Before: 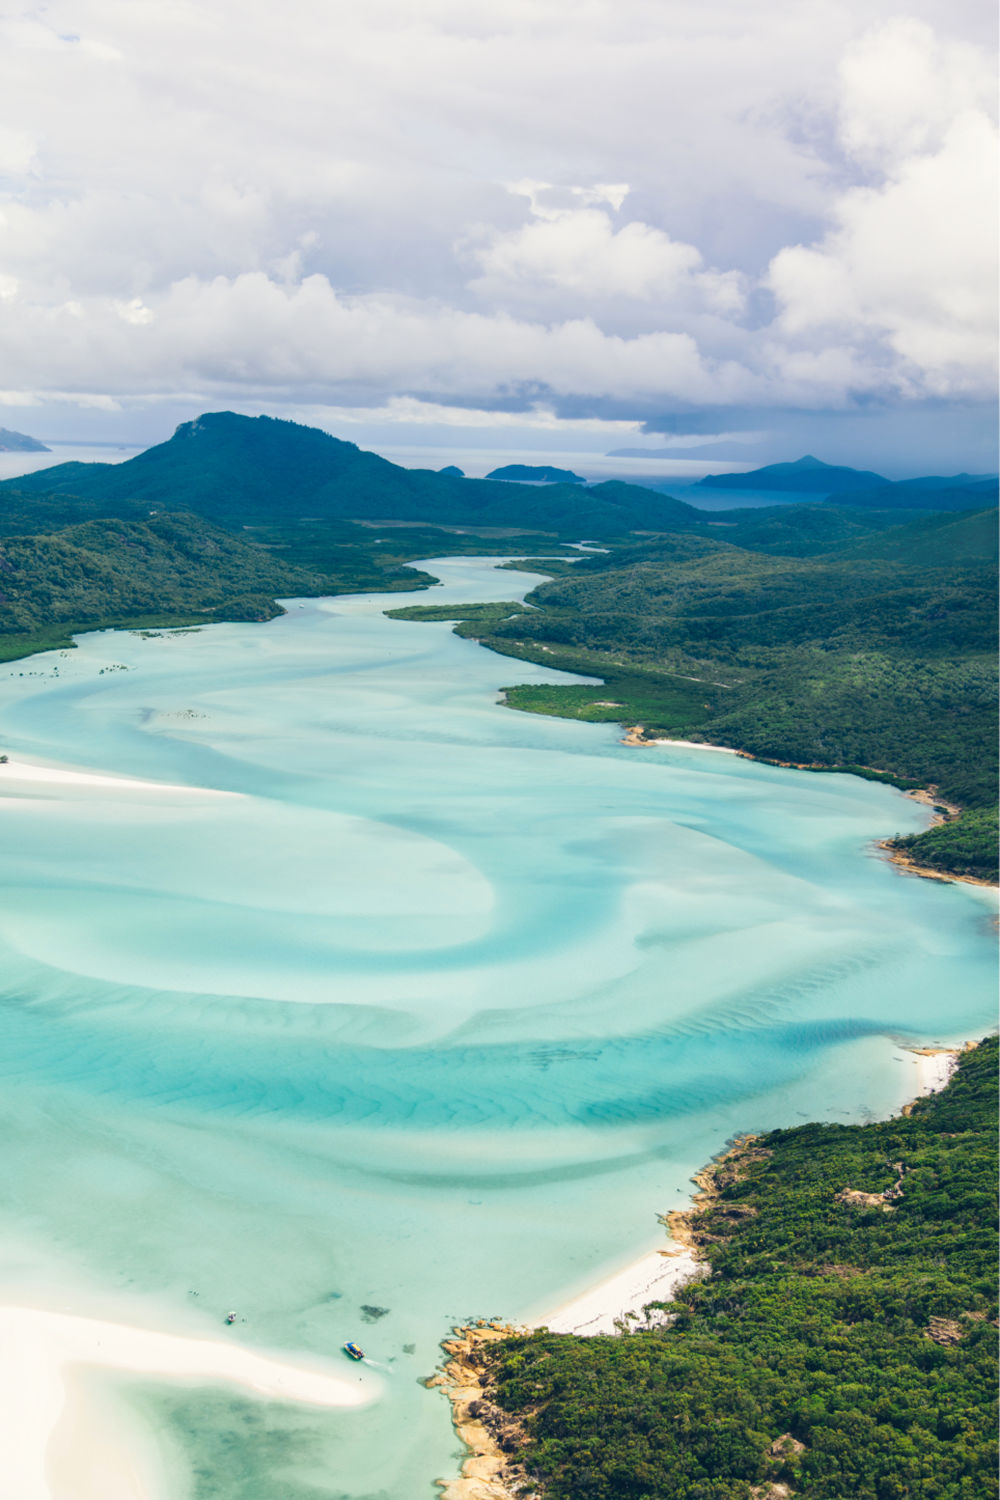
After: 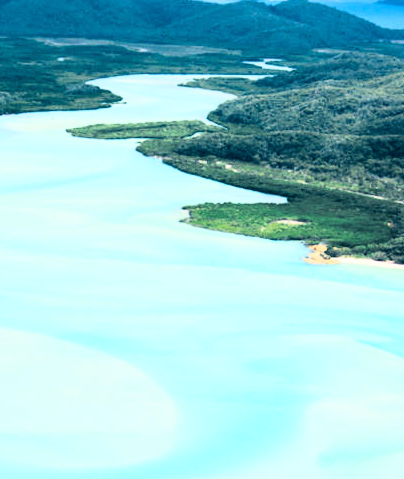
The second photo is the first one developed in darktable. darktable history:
crop: left 31.751%, top 32.172%, right 27.8%, bottom 35.83%
rgb curve: curves: ch0 [(0, 0) (0.21, 0.15) (0.24, 0.21) (0.5, 0.75) (0.75, 0.96) (0.89, 0.99) (1, 1)]; ch1 [(0, 0.02) (0.21, 0.13) (0.25, 0.2) (0.5, 0.67) (0.75, 0.9) (0.89, 0.97) (1, 1)]; ch2 [(0, 0.02) (0.21, 0.13) (0.25, 0.2) (0.5, 0.67) (0.75, 0.9) (0.89, 0.97) (1, 1)], compensate middle gray true
